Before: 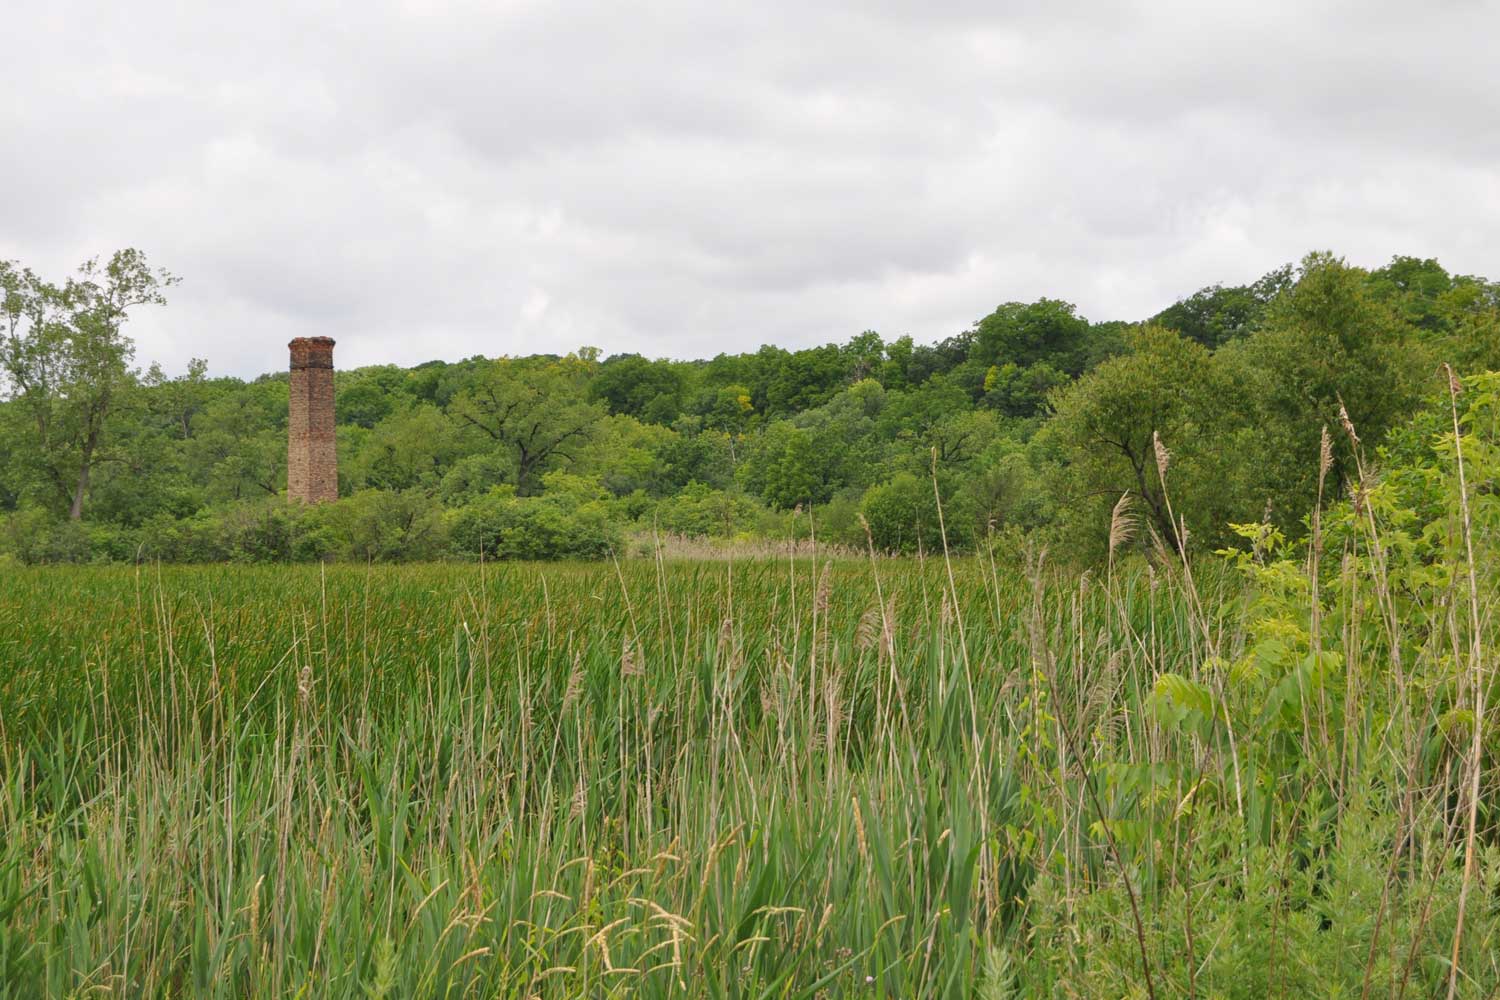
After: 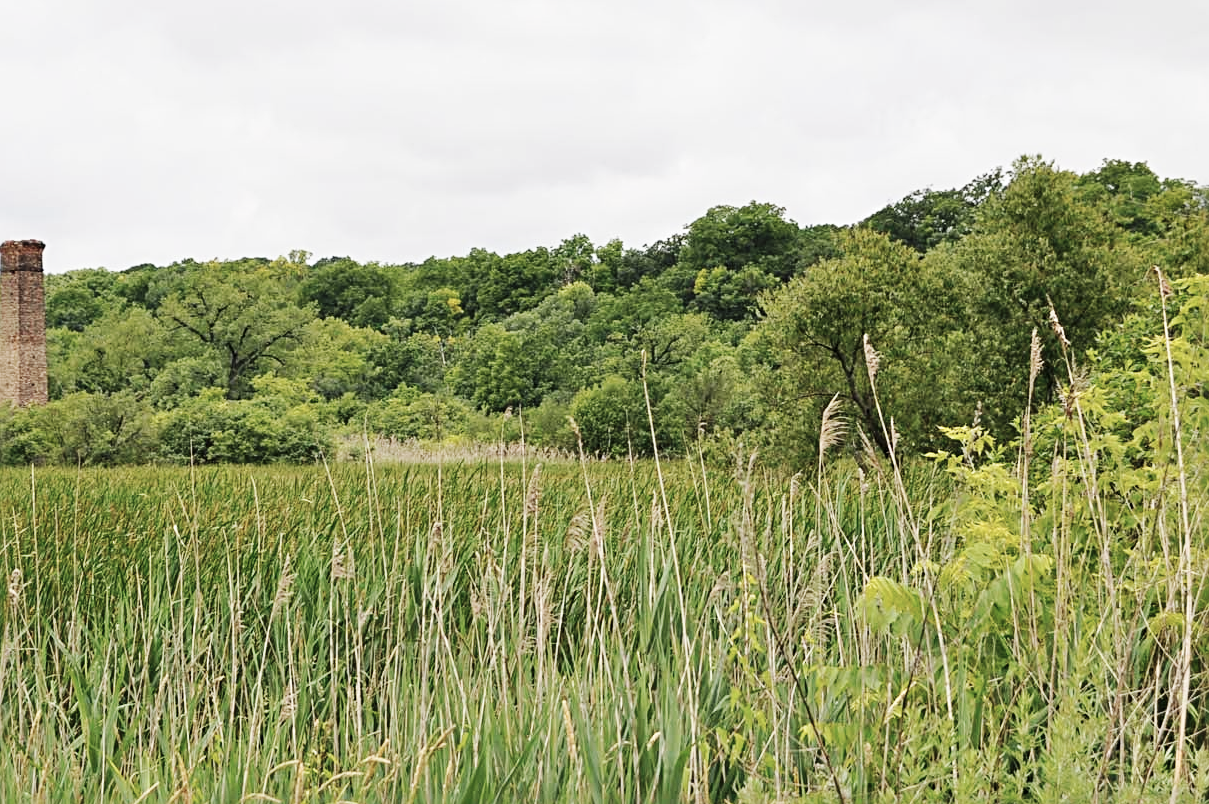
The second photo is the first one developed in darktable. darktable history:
contrast brightness saturation: contrast 0.1, saturation -0.371
crop: left 19.345%, top 9.718%, right 0.001%, bottom 9.651%
sharpen: radius 3.975
color balance rgb: linear chroma grading › shadows -8.623%, linear chroma grading › global chroma 9.732%, perceptual saturation grading › global saturation 8.694%, global vibrance -16.408%, contrast -5.651%
base curve: curves: ch0 [(0, 0) (0.032, 0.025) (0.121, 0.166) (0.206, 0.329) (0.605, 0.79) (1, 1)], preserve colors none
